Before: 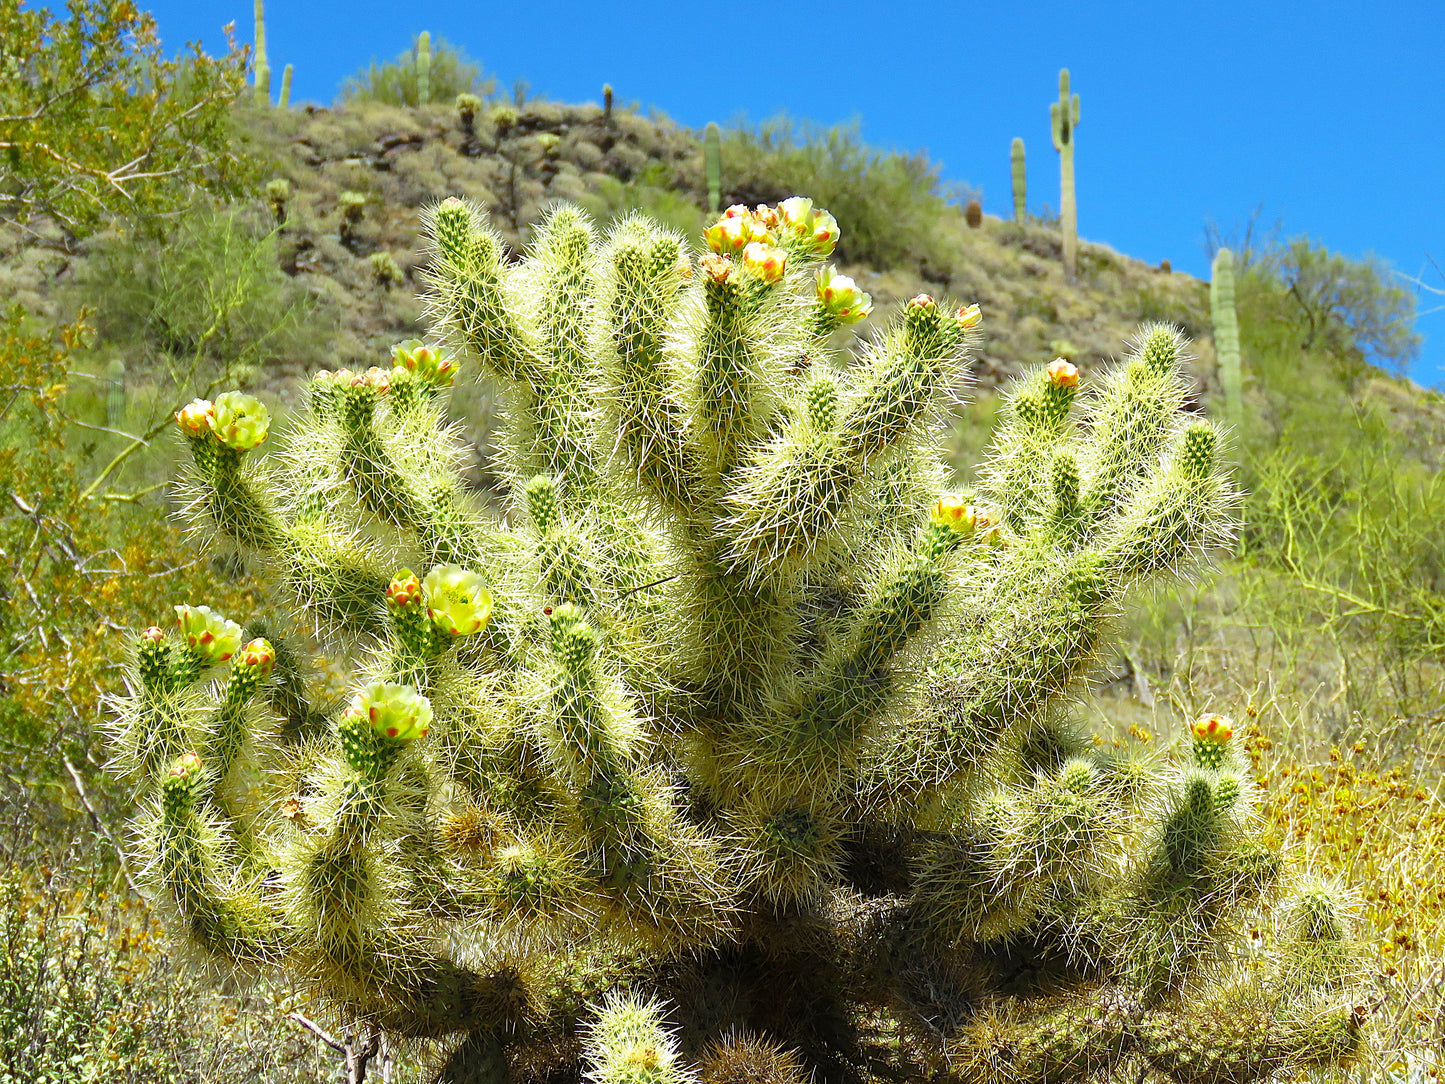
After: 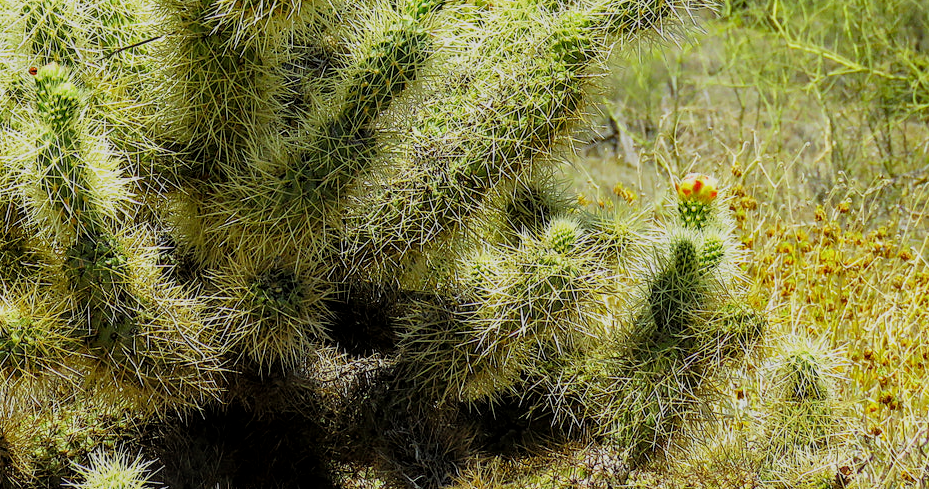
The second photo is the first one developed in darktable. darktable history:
filmic rgb: black relative exposure -7.65 EV, white relative exposure 4.56 EV, threshold 5.96 EV, hardness 3.61, color science v6 (2022), enable highlight reconstruction true
crop and rotate: left 35.656%, top 49.888%, bottom 4.971%
local contrast: on, module defaults
